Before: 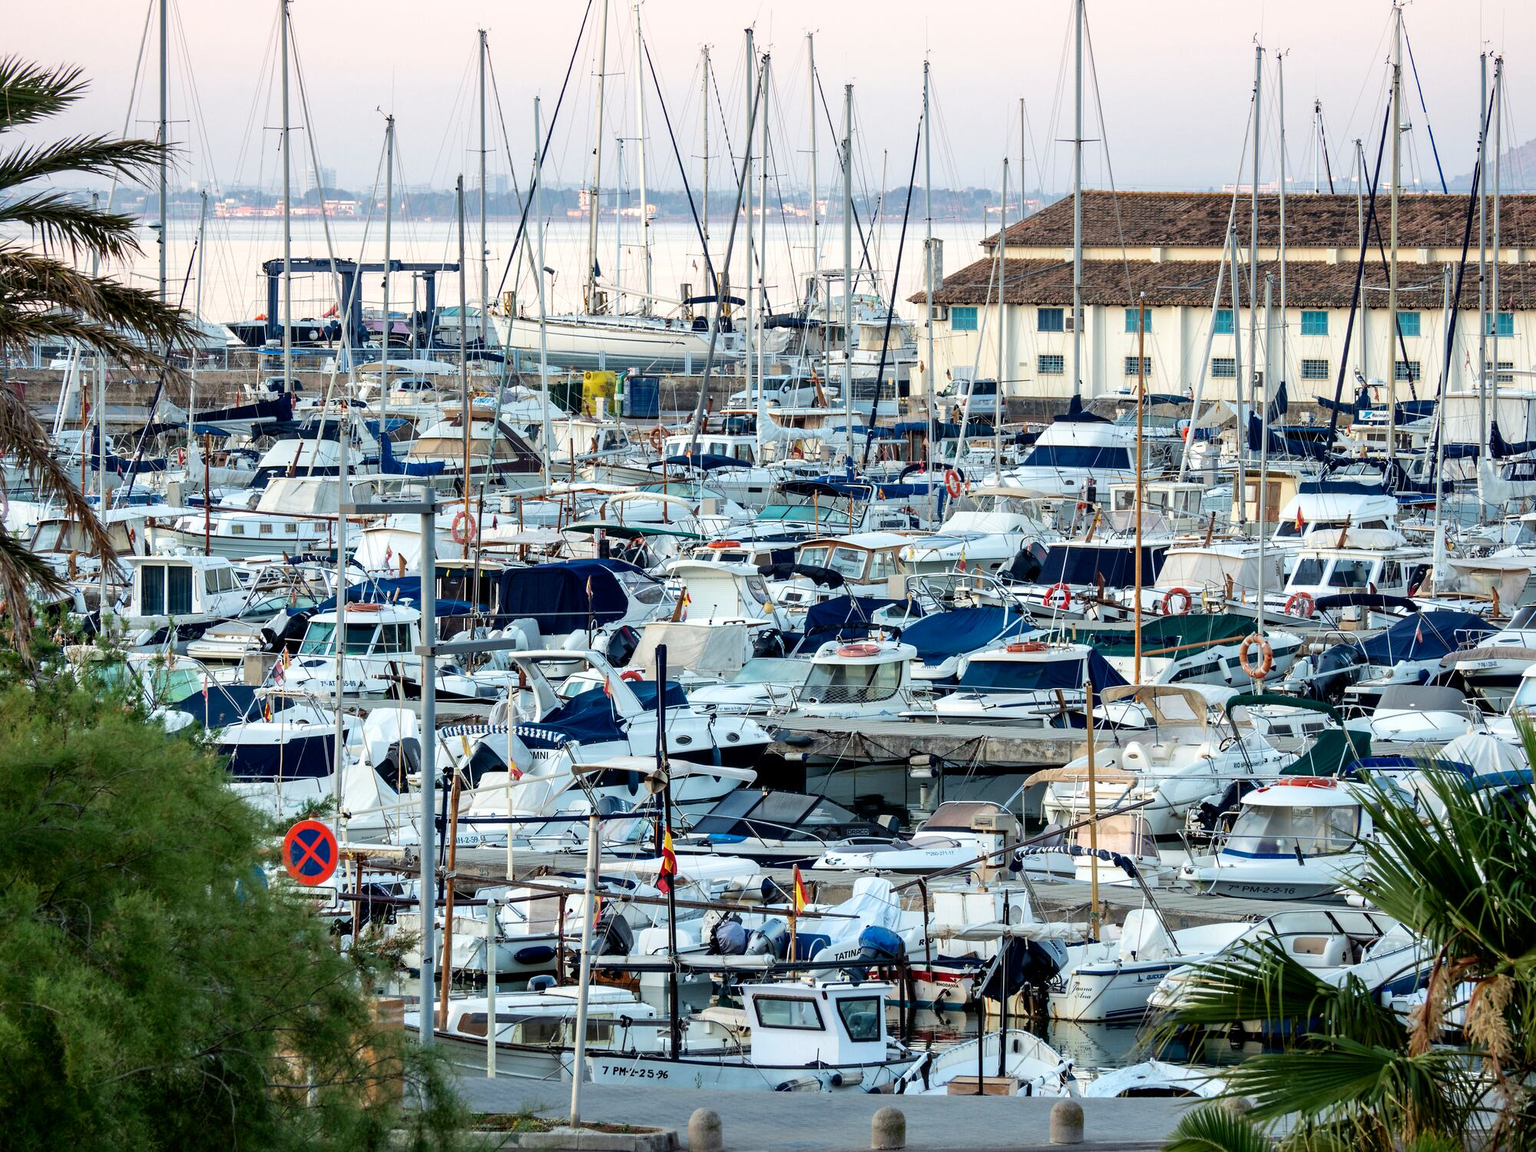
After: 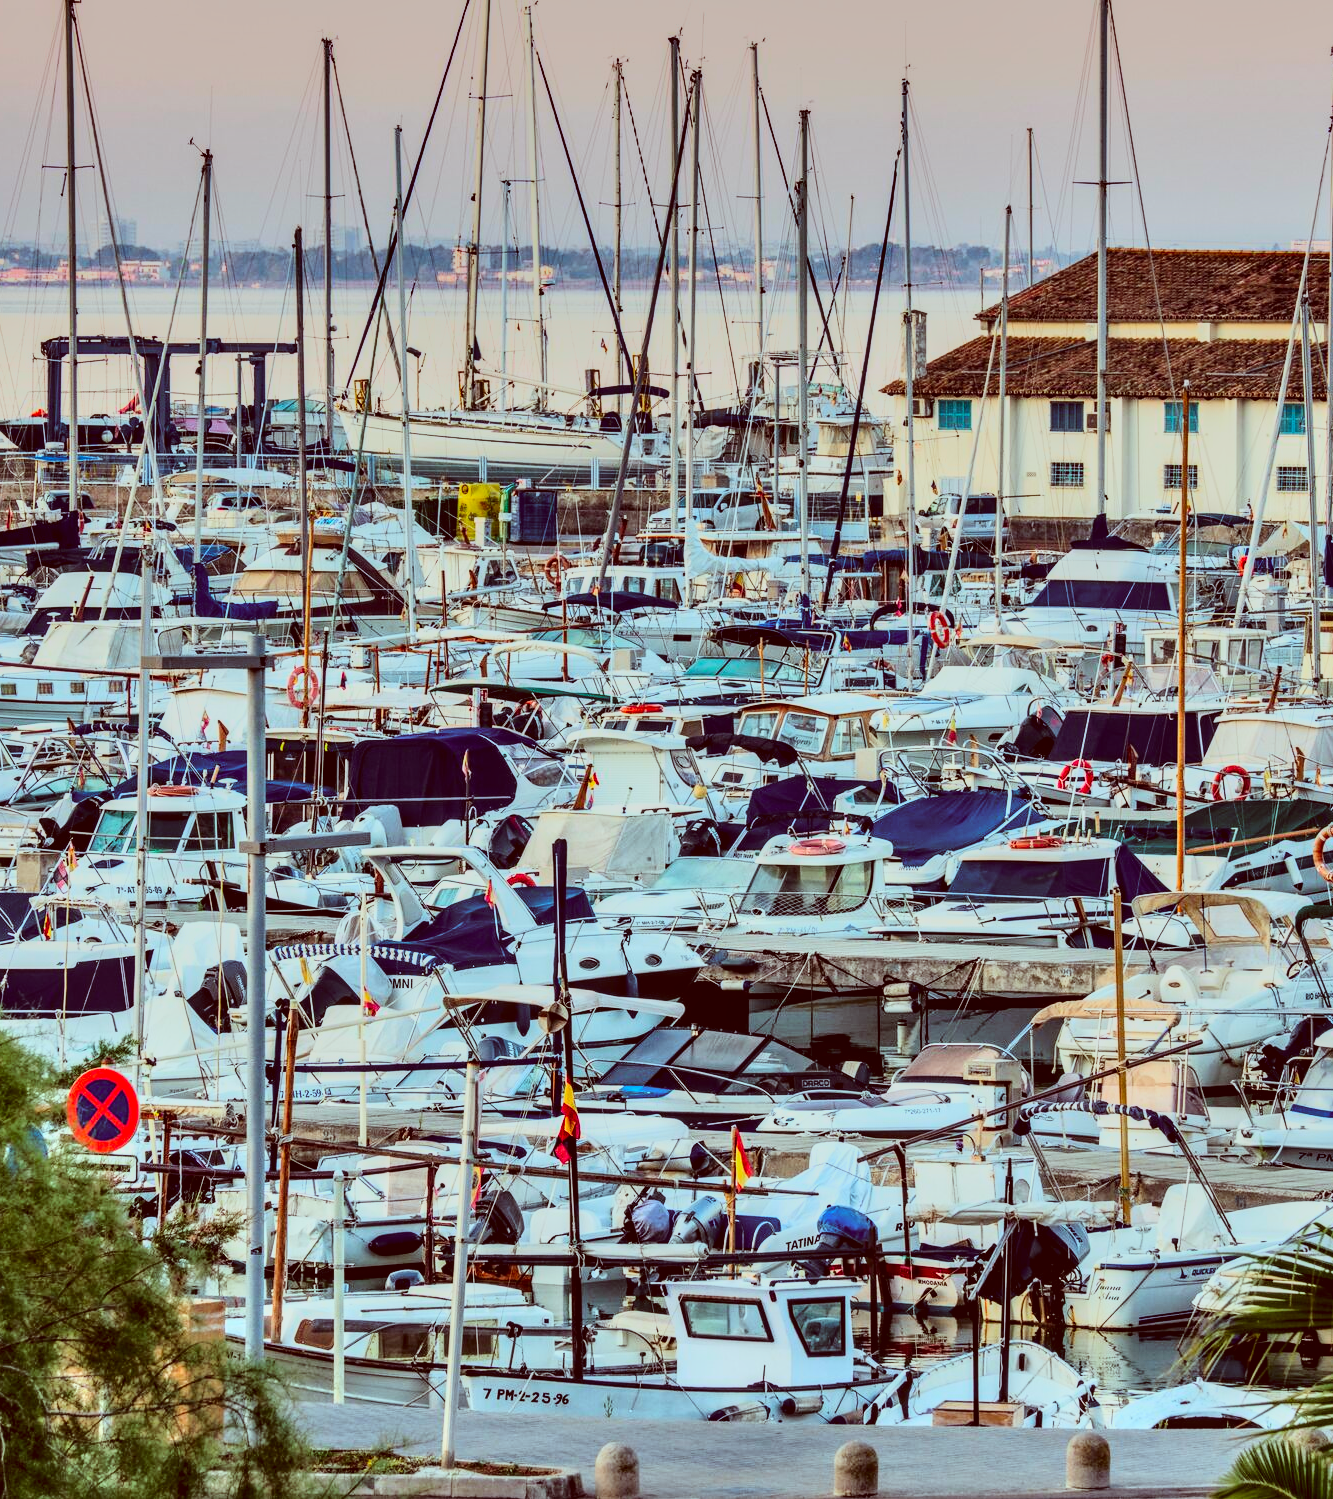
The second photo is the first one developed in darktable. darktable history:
crop and rotate: left 15.055%, right 18.278%
color correction: highlights a* -7.23, highlights b* -0.161, shadows a* 20.08, shadows b* 11.73
rotate and perspective: automatic cropping original format, crop left 0, crop top 0
local contrast: on, module defaults
tone curve: curves: ch0 [(0, 0) (0.003, 0.003) (0.011, 0.011) (0.025, 0.024) (0.044, 0.044) (0.069, 0.068) (0.1, 0.098) (0.136, 0.133) (0.177, 0.174) (0.224, 0.22) (0.277, 0.272) (0.335, 0.329) (0.399, 0.392) (0.468, 0.46) (0.543, 0.546) (0.623, 0.626) (0.709, 0.711) (0.801, 0.802) (0.898, 0.898) (1, 1)], preserve colors none
base curve: curves: ch0 [(0, 0) (0.032, 0.037) (0.105, 0.228) (0.435, 0.76) (0.856, 0.983) (1, 1)]
shadows and highlights: shadows 80.73, white point adjustment -9.07, highlights -61.46, soften with gaussian
white balance: emerald 1
